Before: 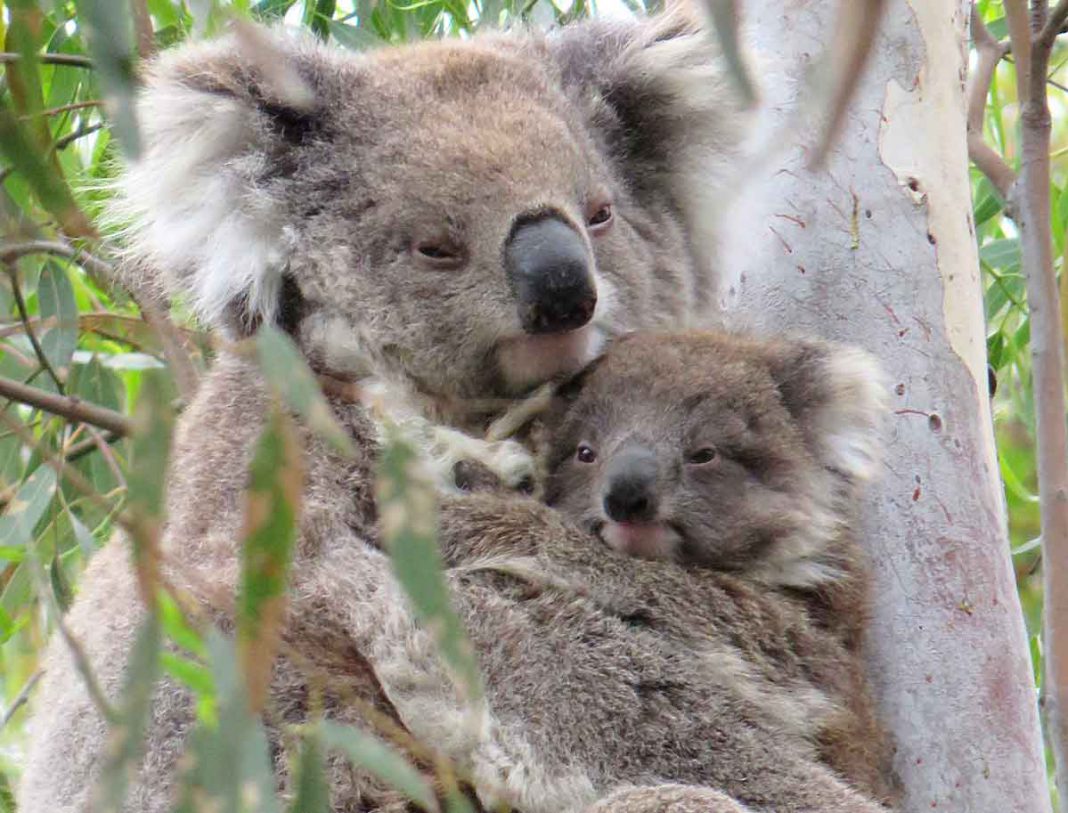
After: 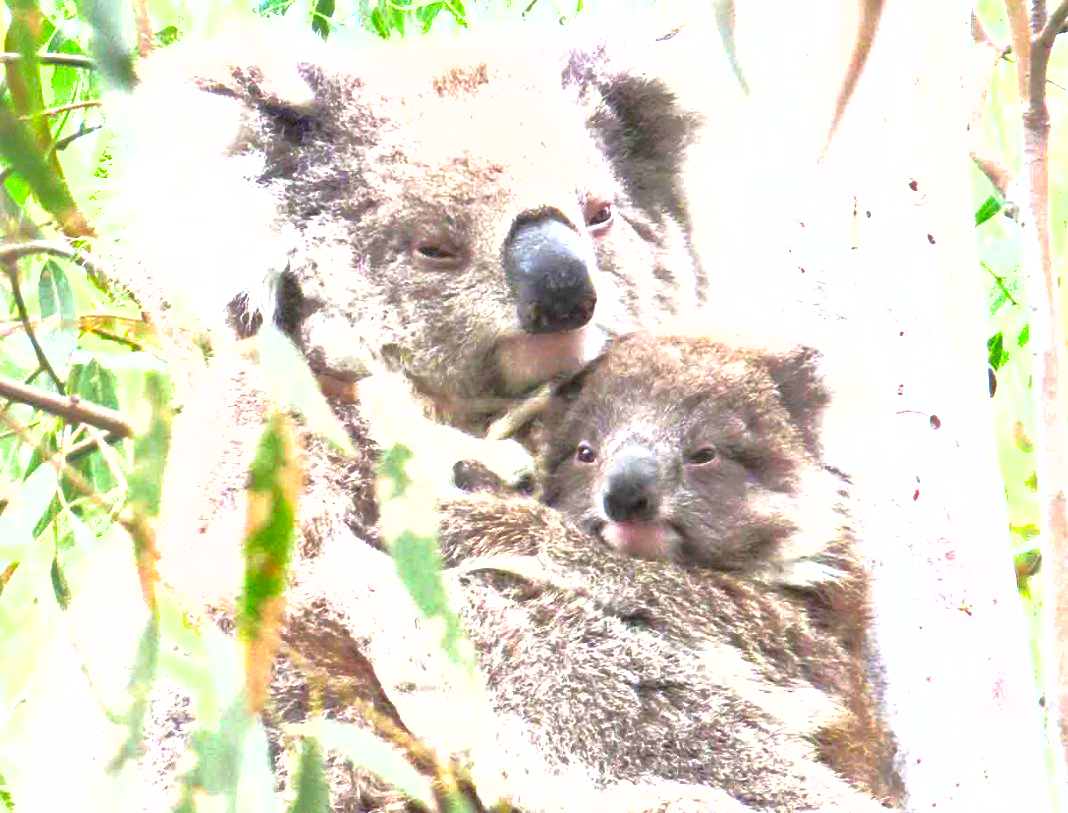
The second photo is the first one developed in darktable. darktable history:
shadows and highlights: on, module defaults
exposure: black level correction 0, exposure 1.926 EV, compensate highlight preservation false
